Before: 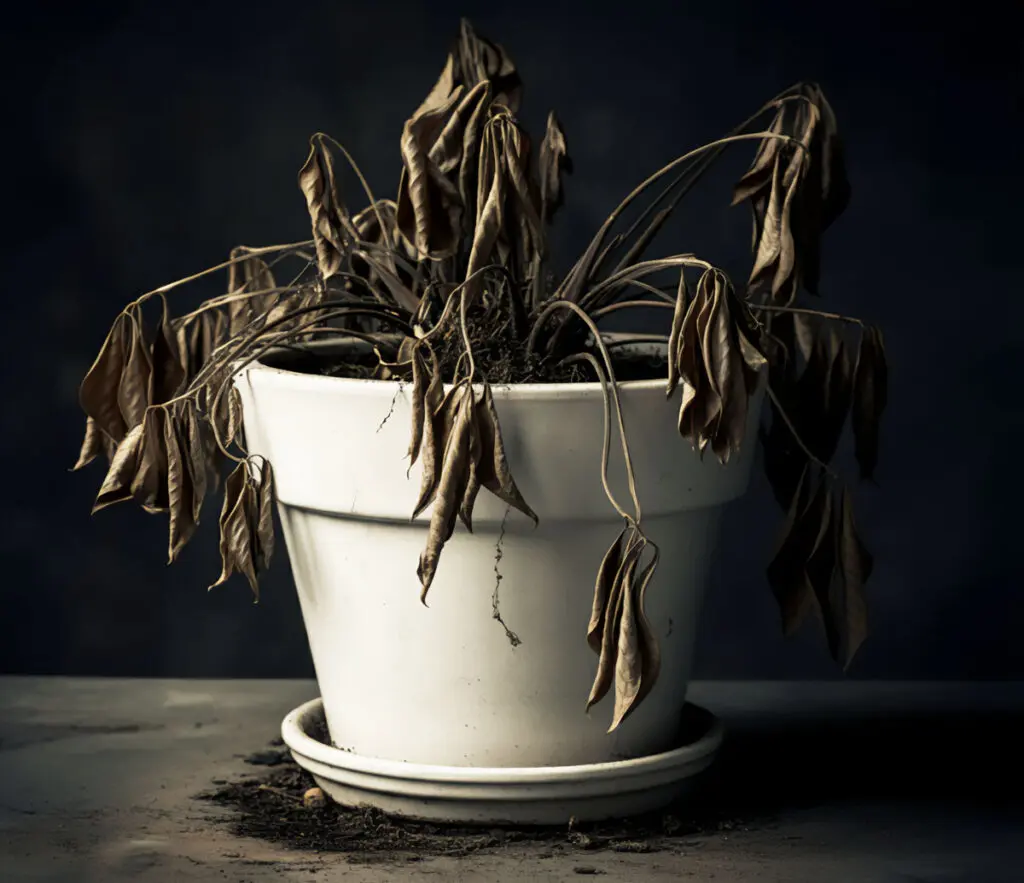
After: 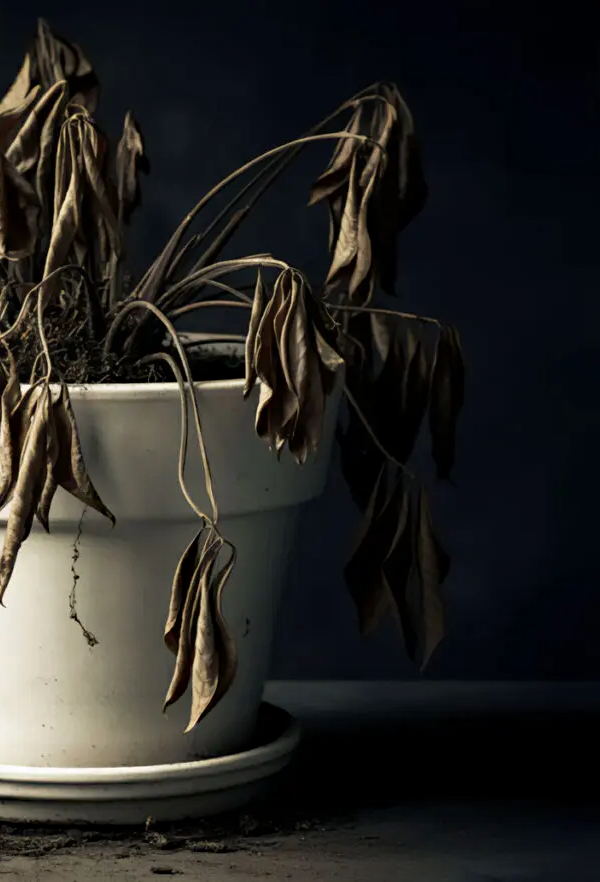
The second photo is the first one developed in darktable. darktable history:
crop: left 41.402%
haze removal: compatibility mode true, adaptive false
